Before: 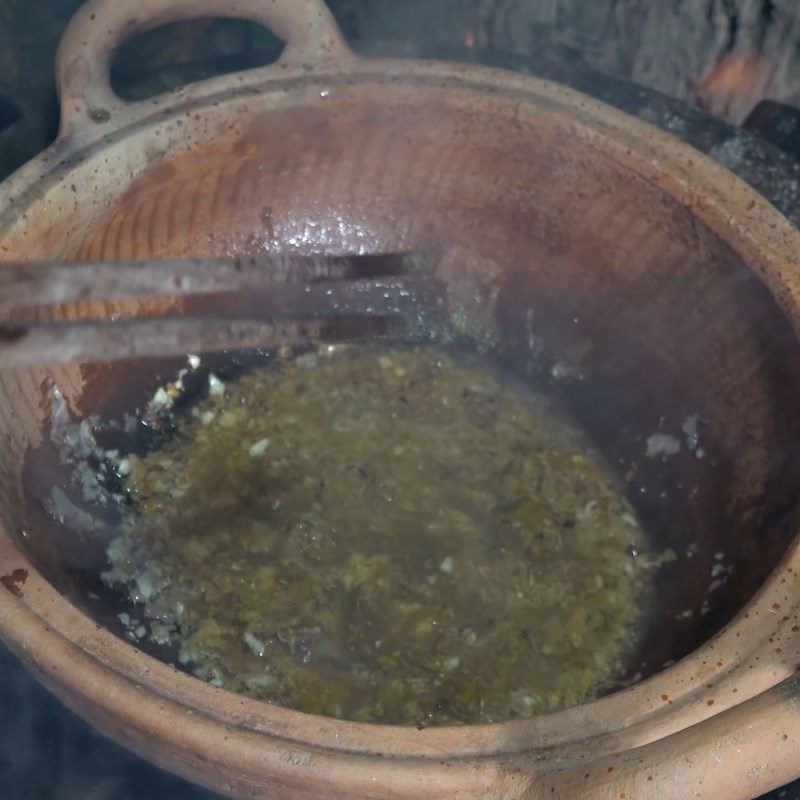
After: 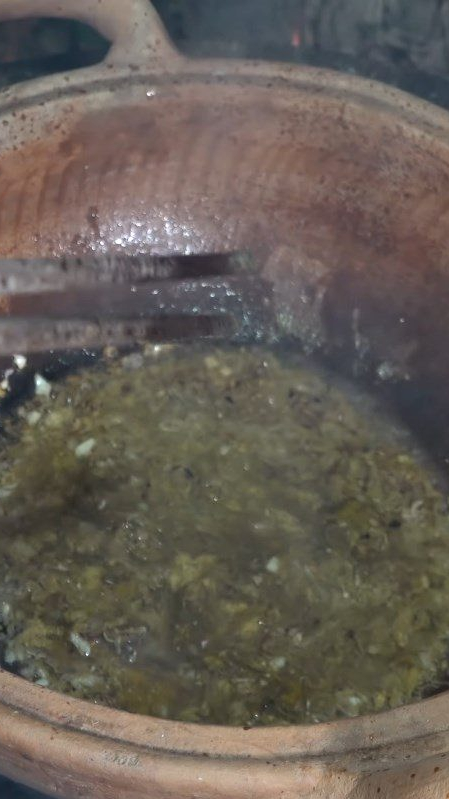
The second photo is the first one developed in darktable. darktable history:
local contrast: mode bilateral grid, contrast 21, coarseness 49, detail 132%, midtone range 0.2
crop: left 21.779%, right 22.038%, bottom 0.006%
